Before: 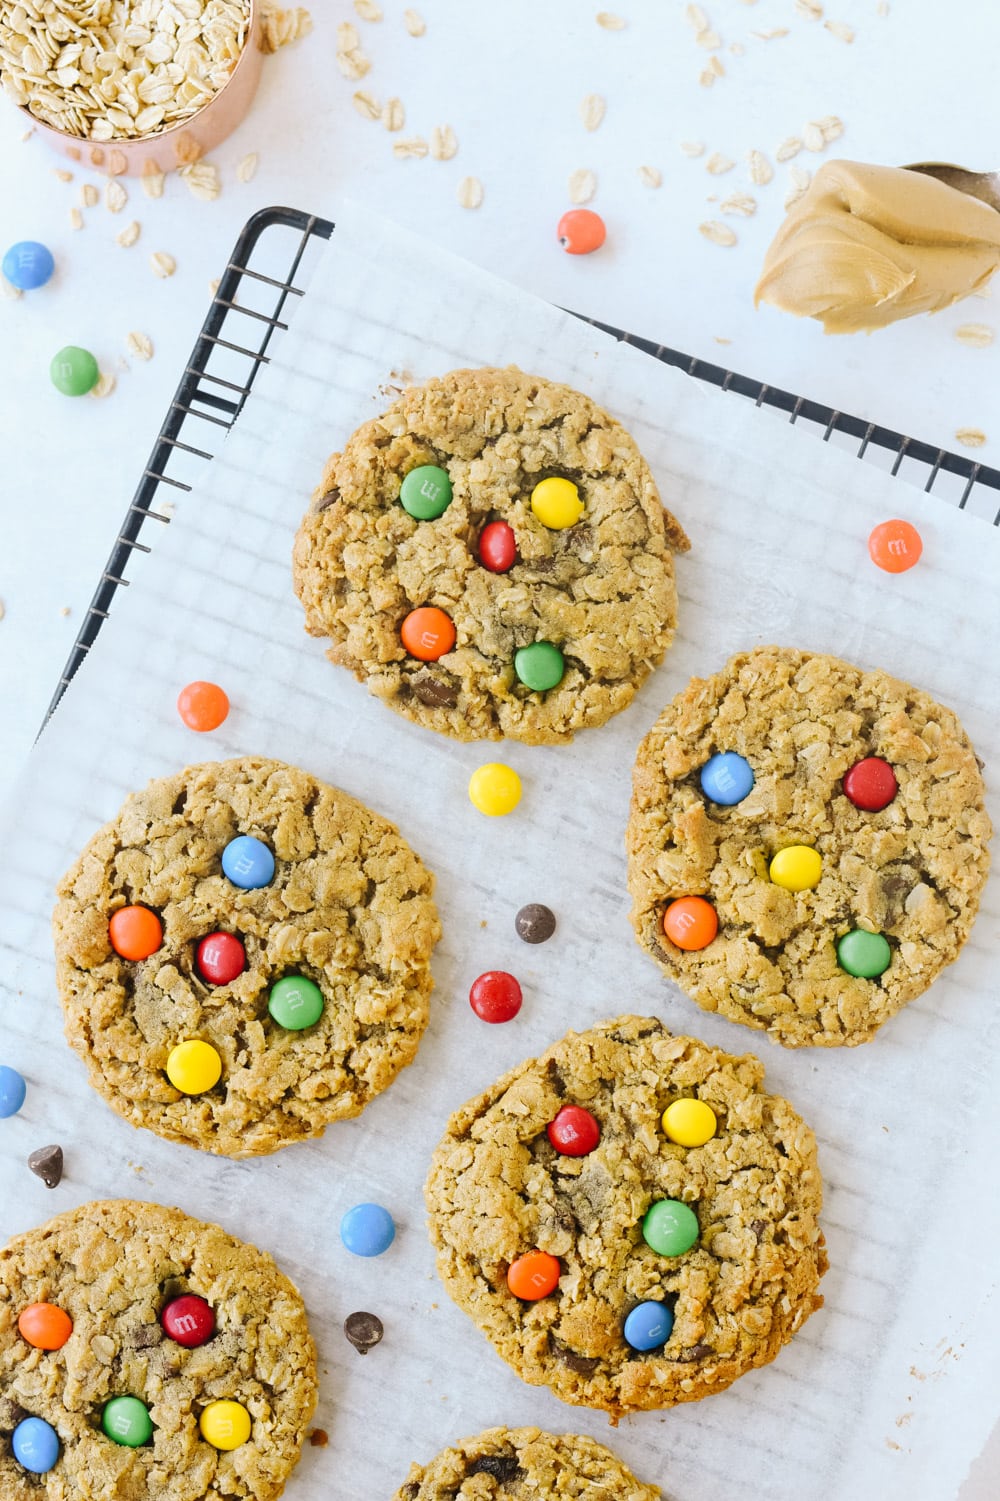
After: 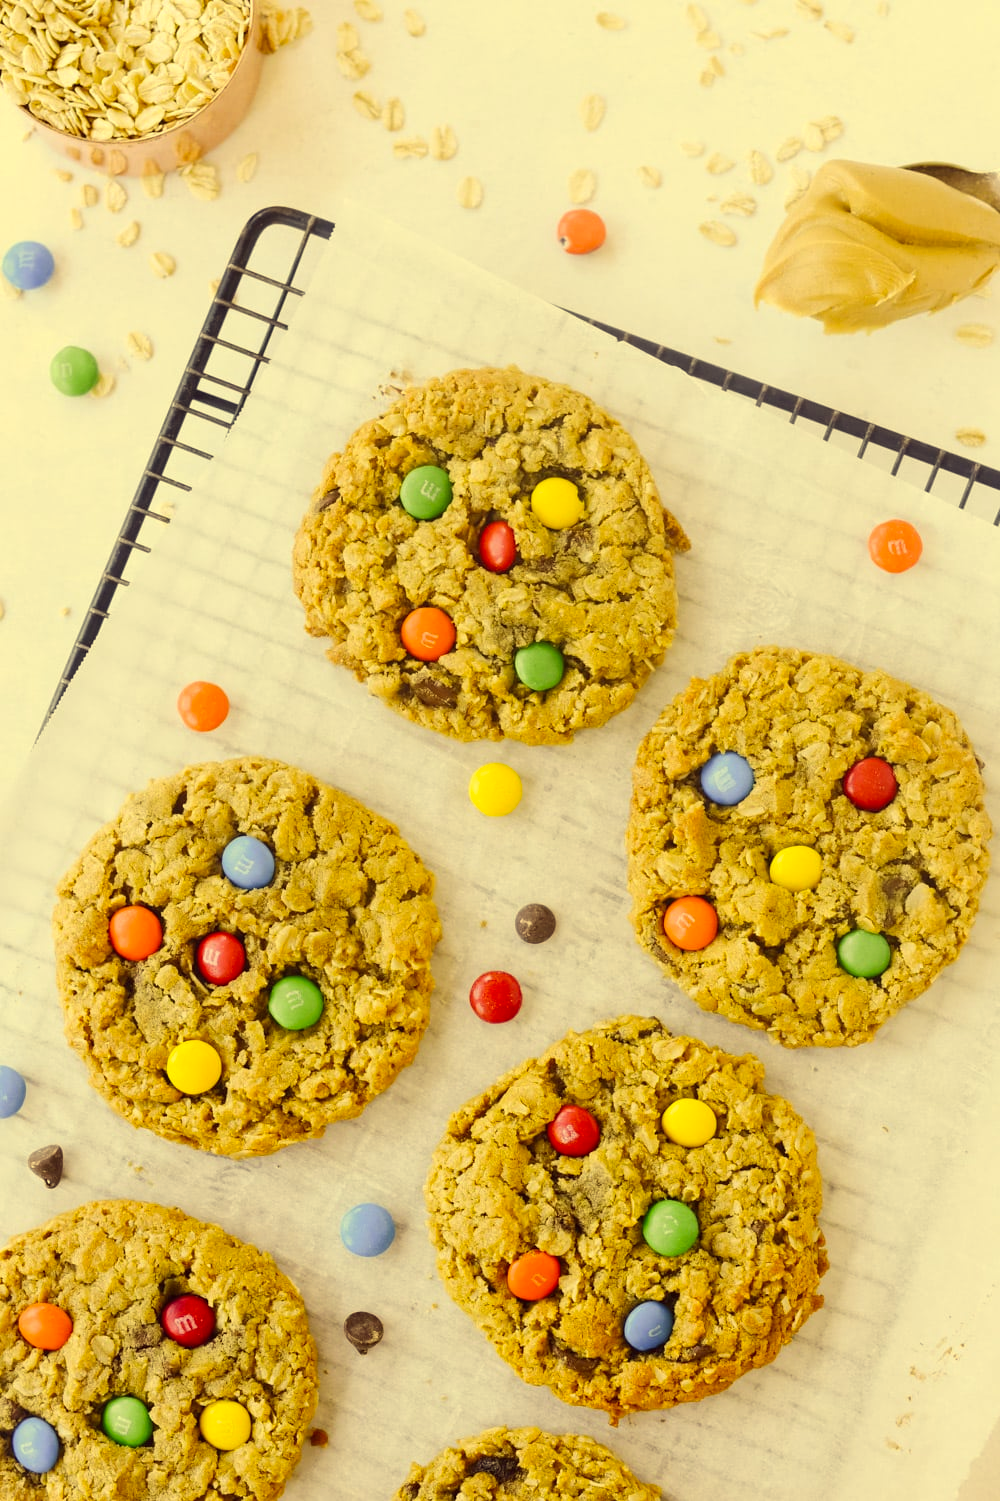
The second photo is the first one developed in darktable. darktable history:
color correction: highlights a* -0.34, highlights b* 39.82, shadows a* 9.24, shadows b* -0.922
